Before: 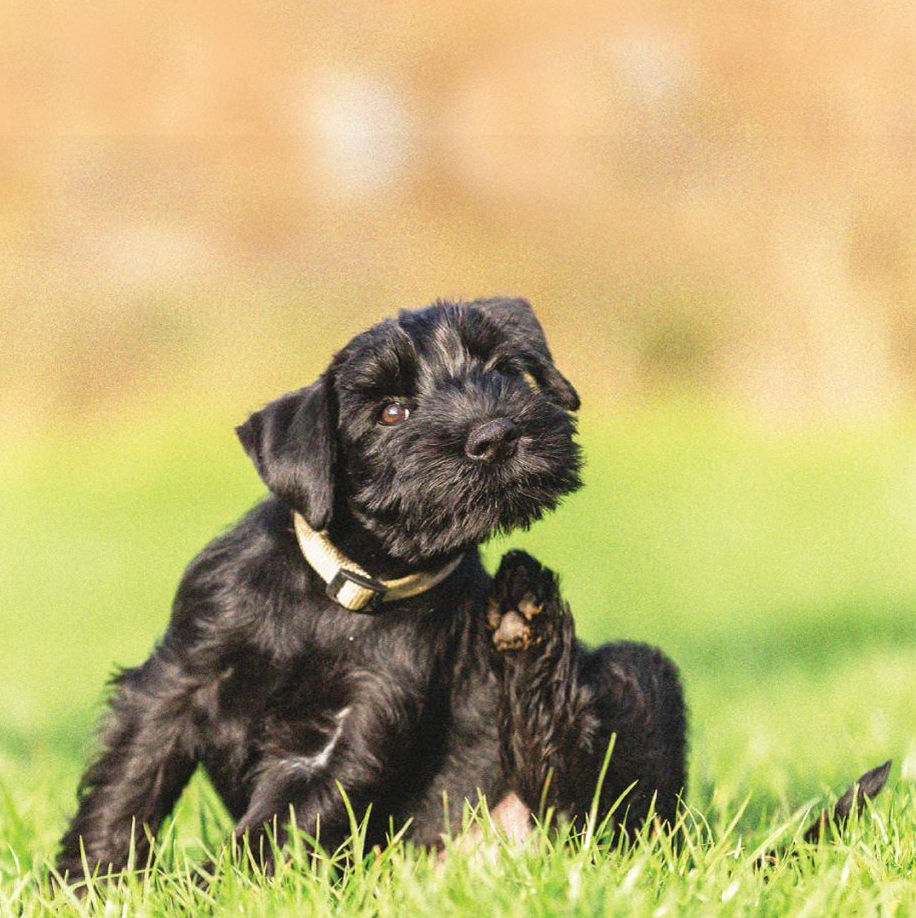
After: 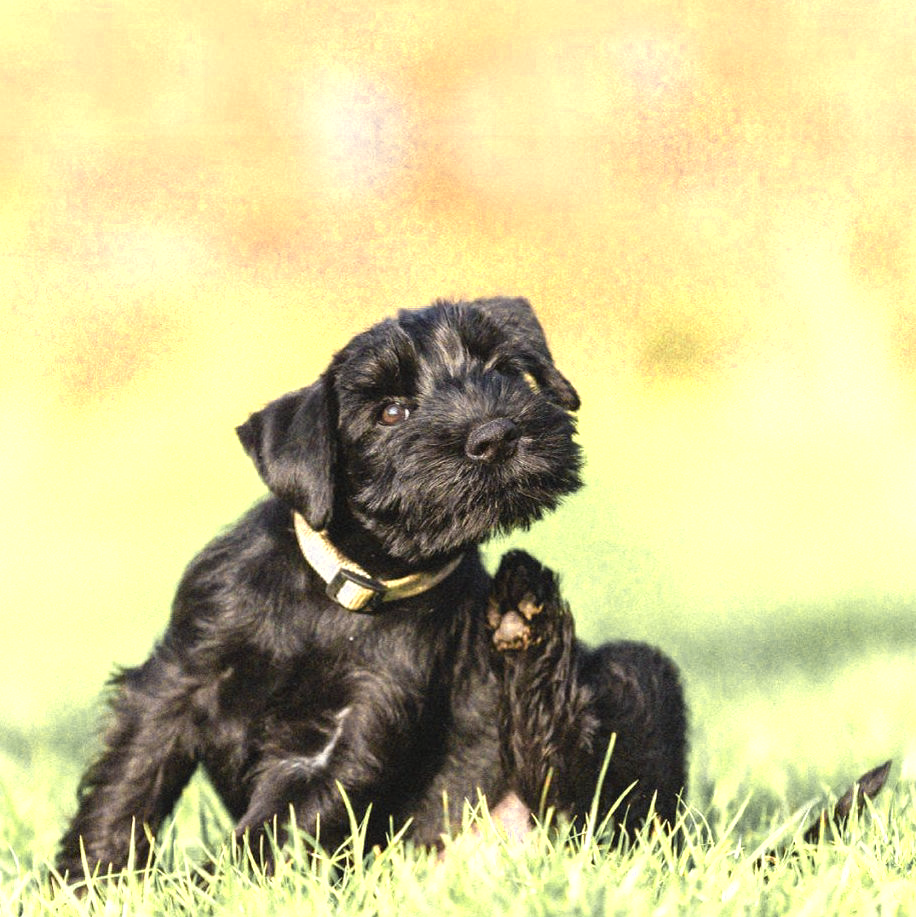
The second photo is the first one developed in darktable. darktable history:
crop: bottom 0.075%
color zones: curves: ch0 [(0.004, 0.306) (0.107, 0.448) (0.252, 0.656) (0.41, 0.398) (0.595, 0.515) (0.768, 0.628)]; ch1 [(0.07, 0.323) (0.151, 0.452) (0.252, 0.608) (0.346, 0.221) (0.463, 0.189) (0.61, 0.368) (0.735, 0.395) (0.921, 0.412)]; ch2 [(0, 0.476) (0.132, 0.512) (0.243, 0.512) (0.397, 0.48) (0.522, 0.376) (0.634, 0.536) (0.761, 0.46)]
